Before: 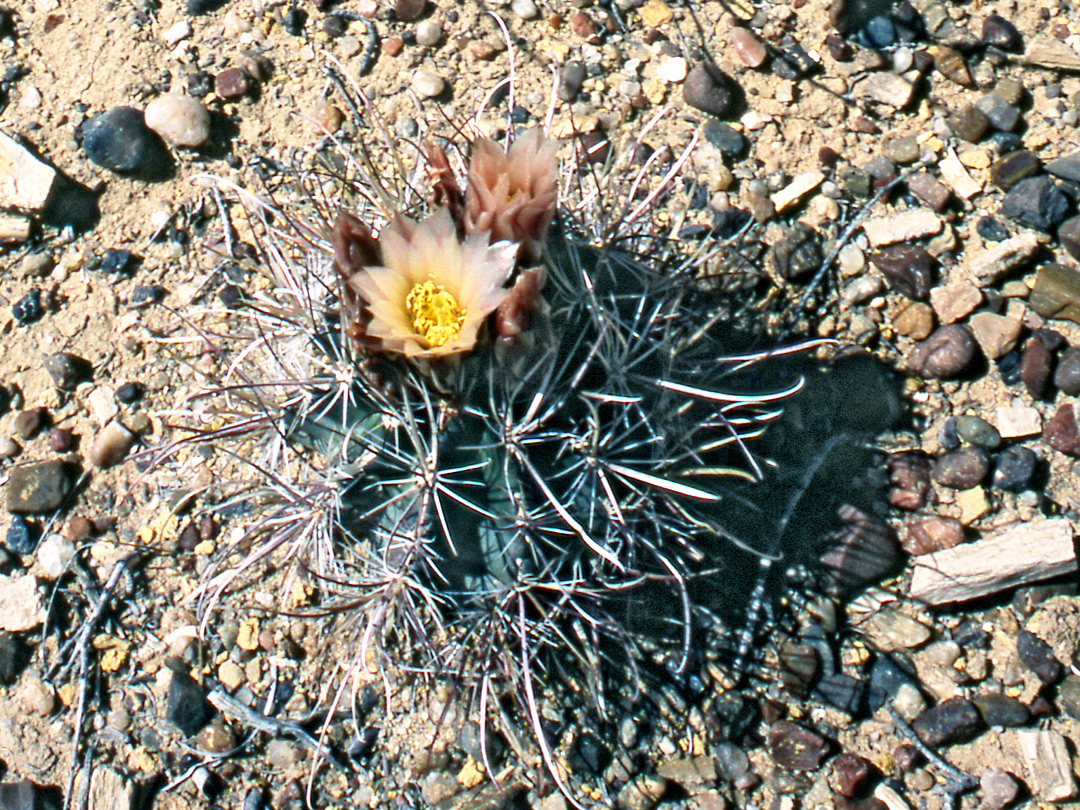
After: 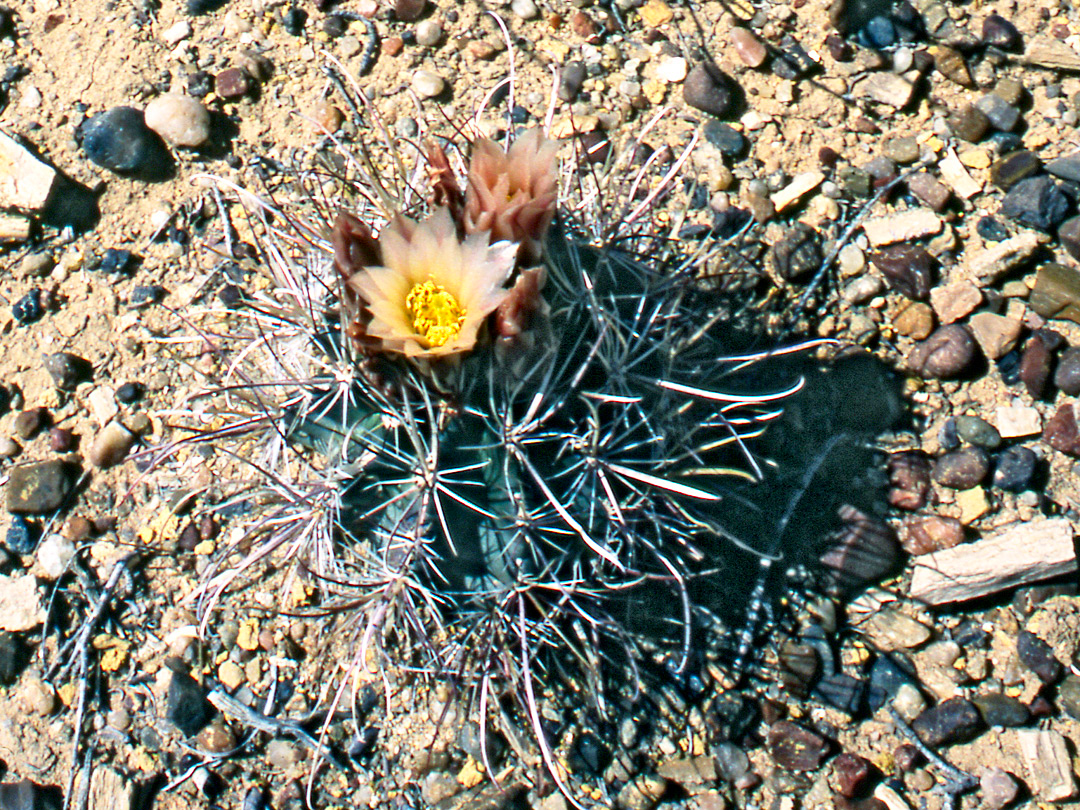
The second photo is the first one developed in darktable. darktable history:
contrast brightness saturation: contrast 0.085, saturation 0.197
